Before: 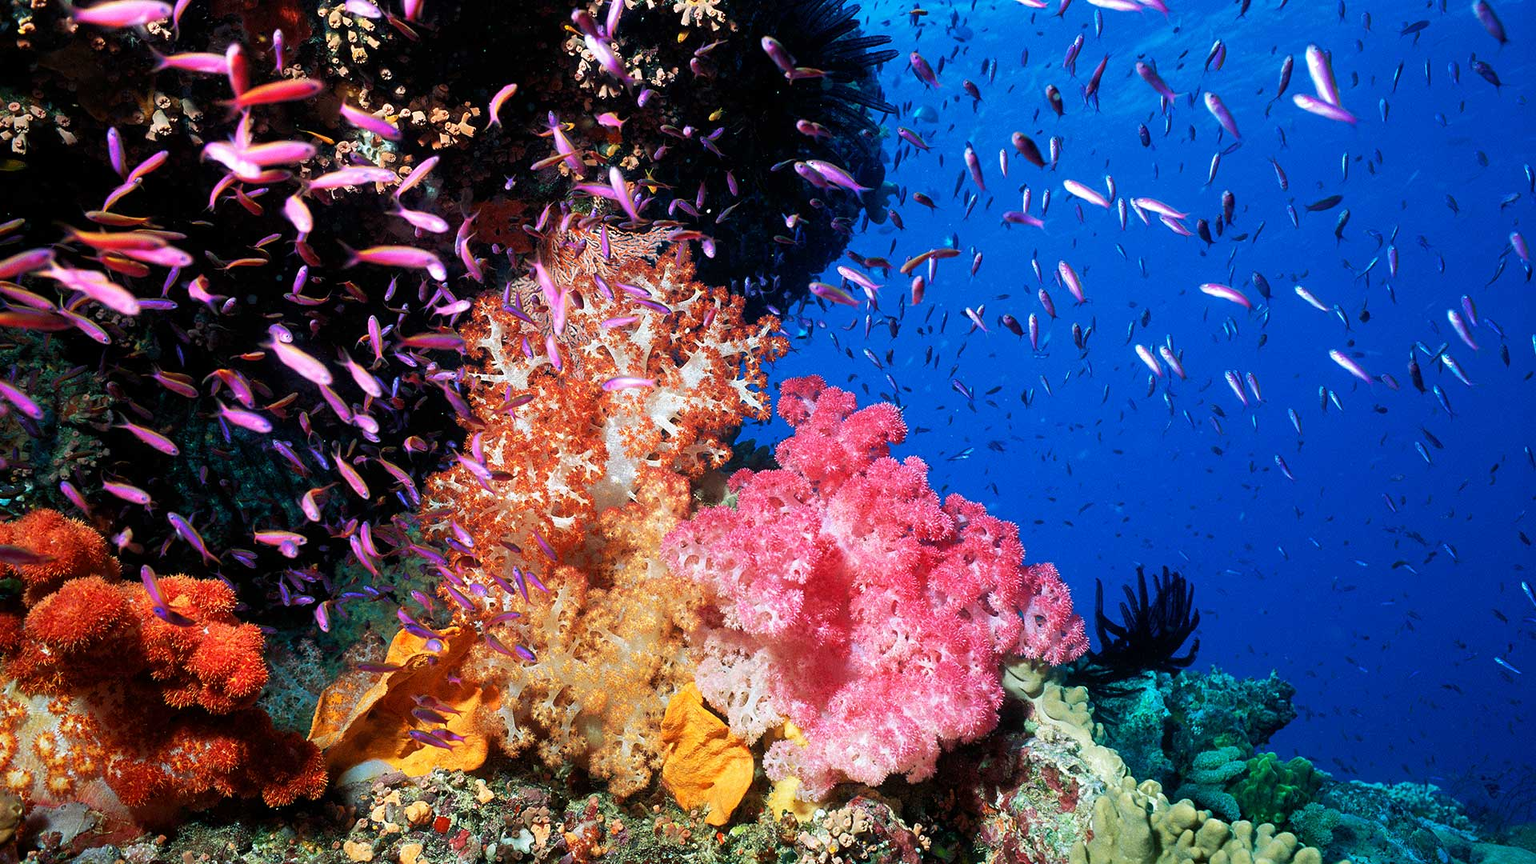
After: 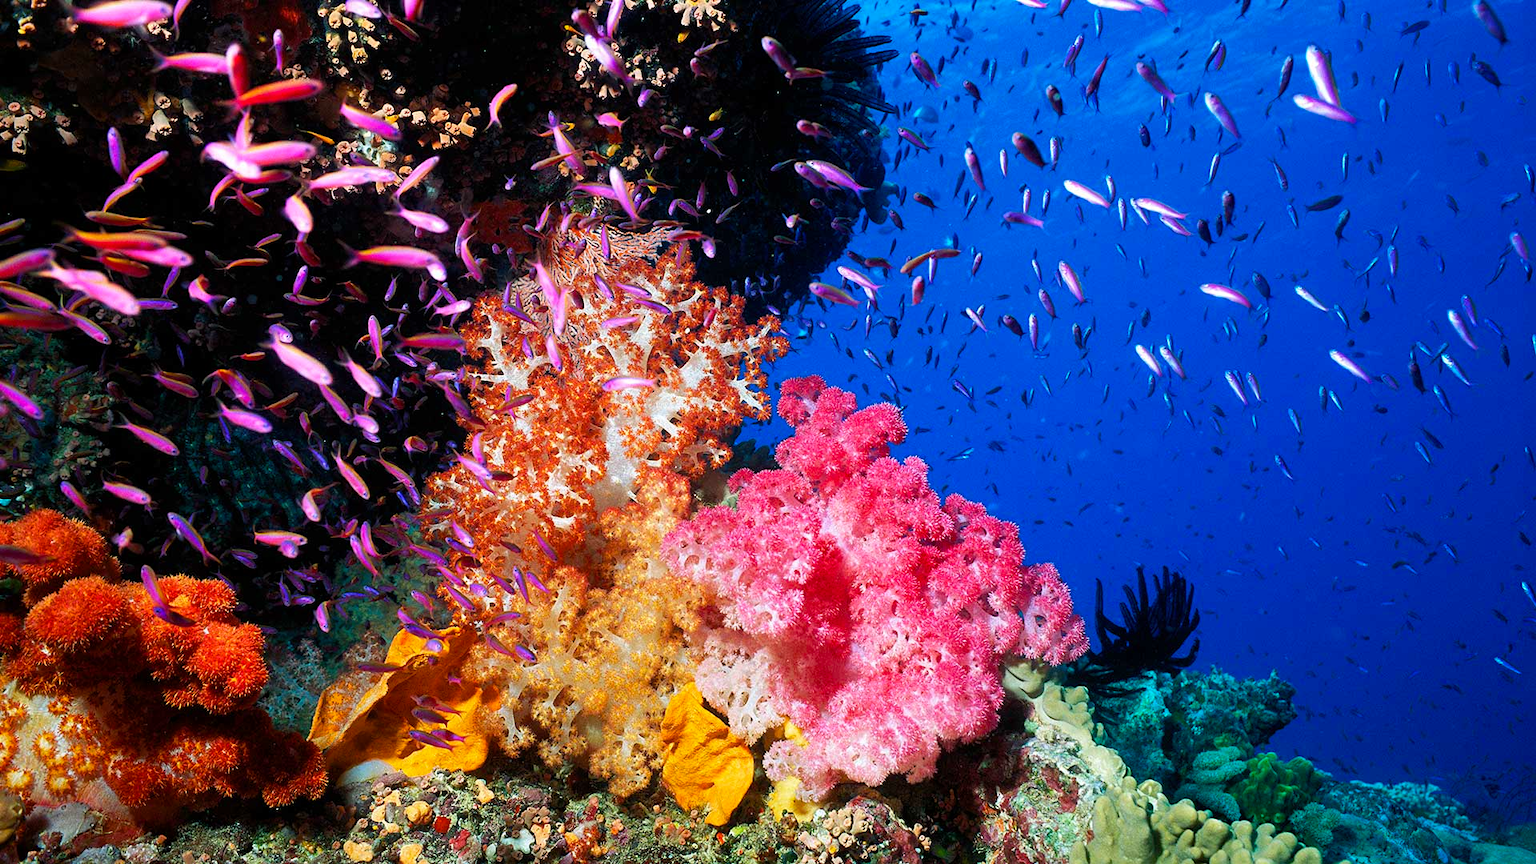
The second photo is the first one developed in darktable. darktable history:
color balance rgb: power › hue 173.4°, perceptual saturation grading › global saturation 19.409%
